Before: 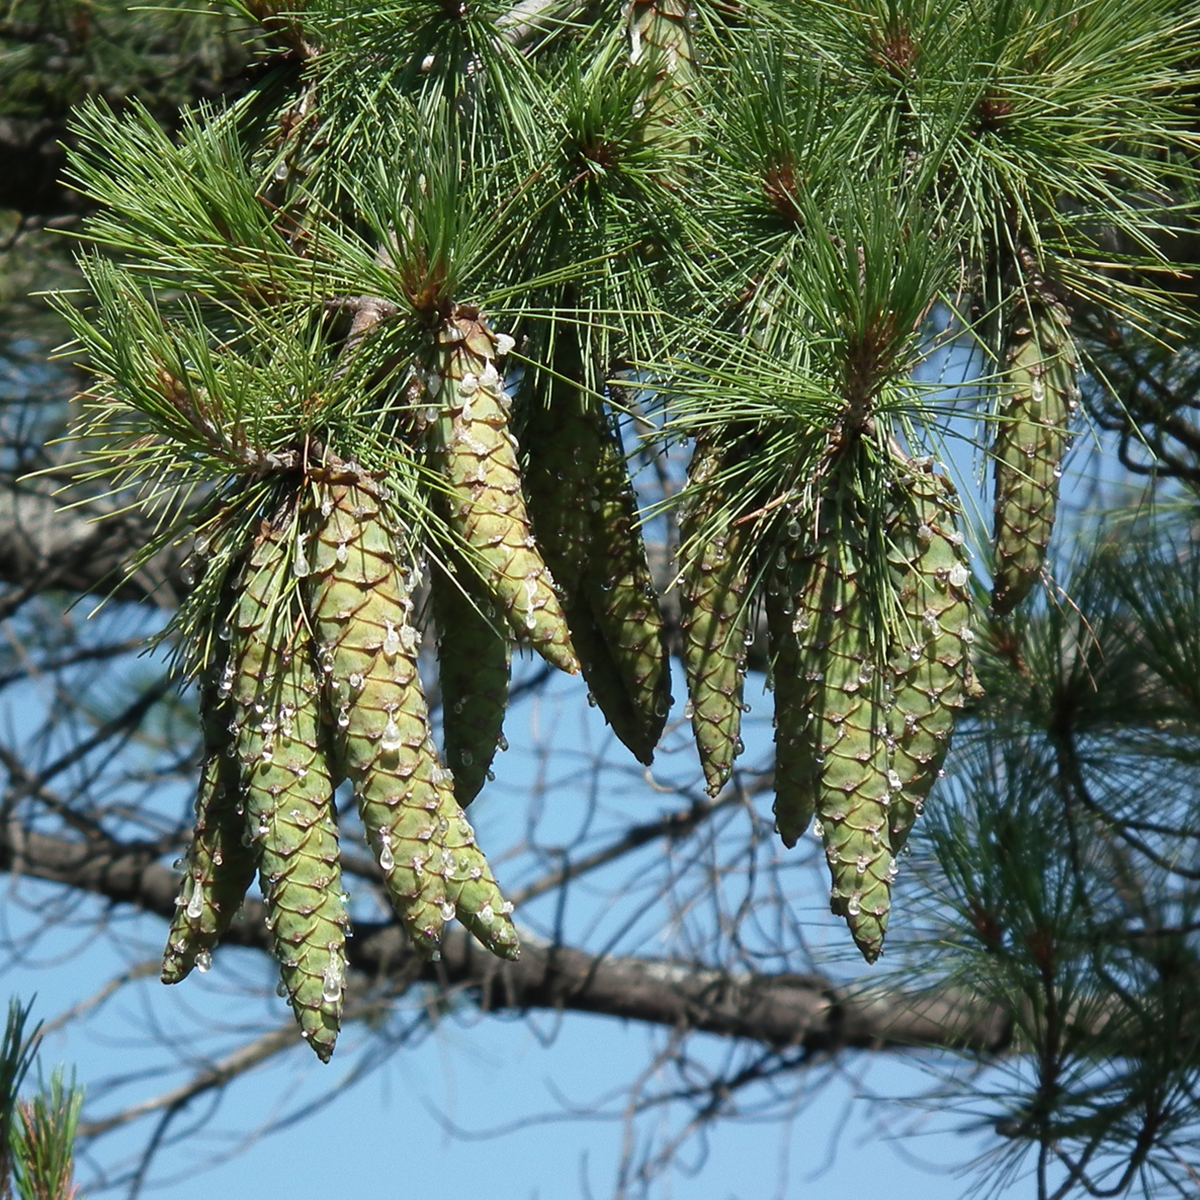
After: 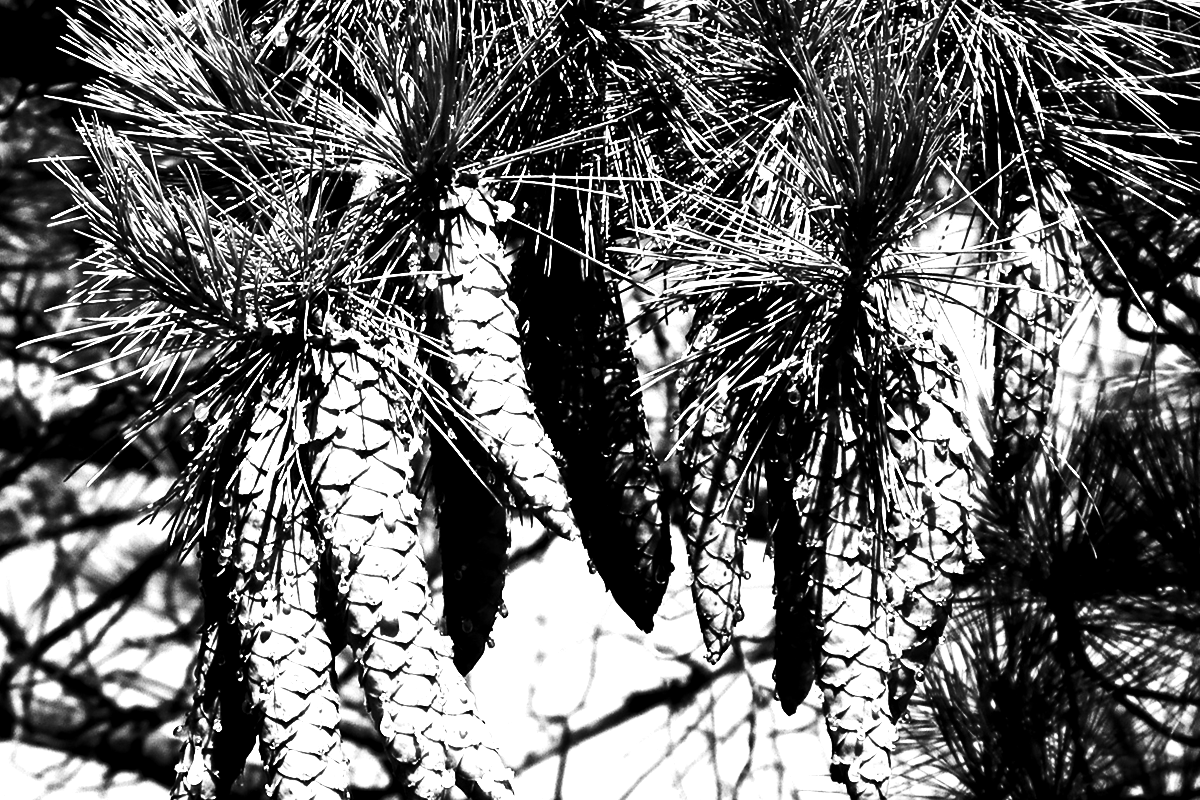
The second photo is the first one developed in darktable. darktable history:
crop: top 11.166%, bottom 22.168%
monochrome: on, module defaults
contrast brightness saturation: contrast 0.93, brightness 0.2
levels: levels [0.055, 0.477, 0.9]
